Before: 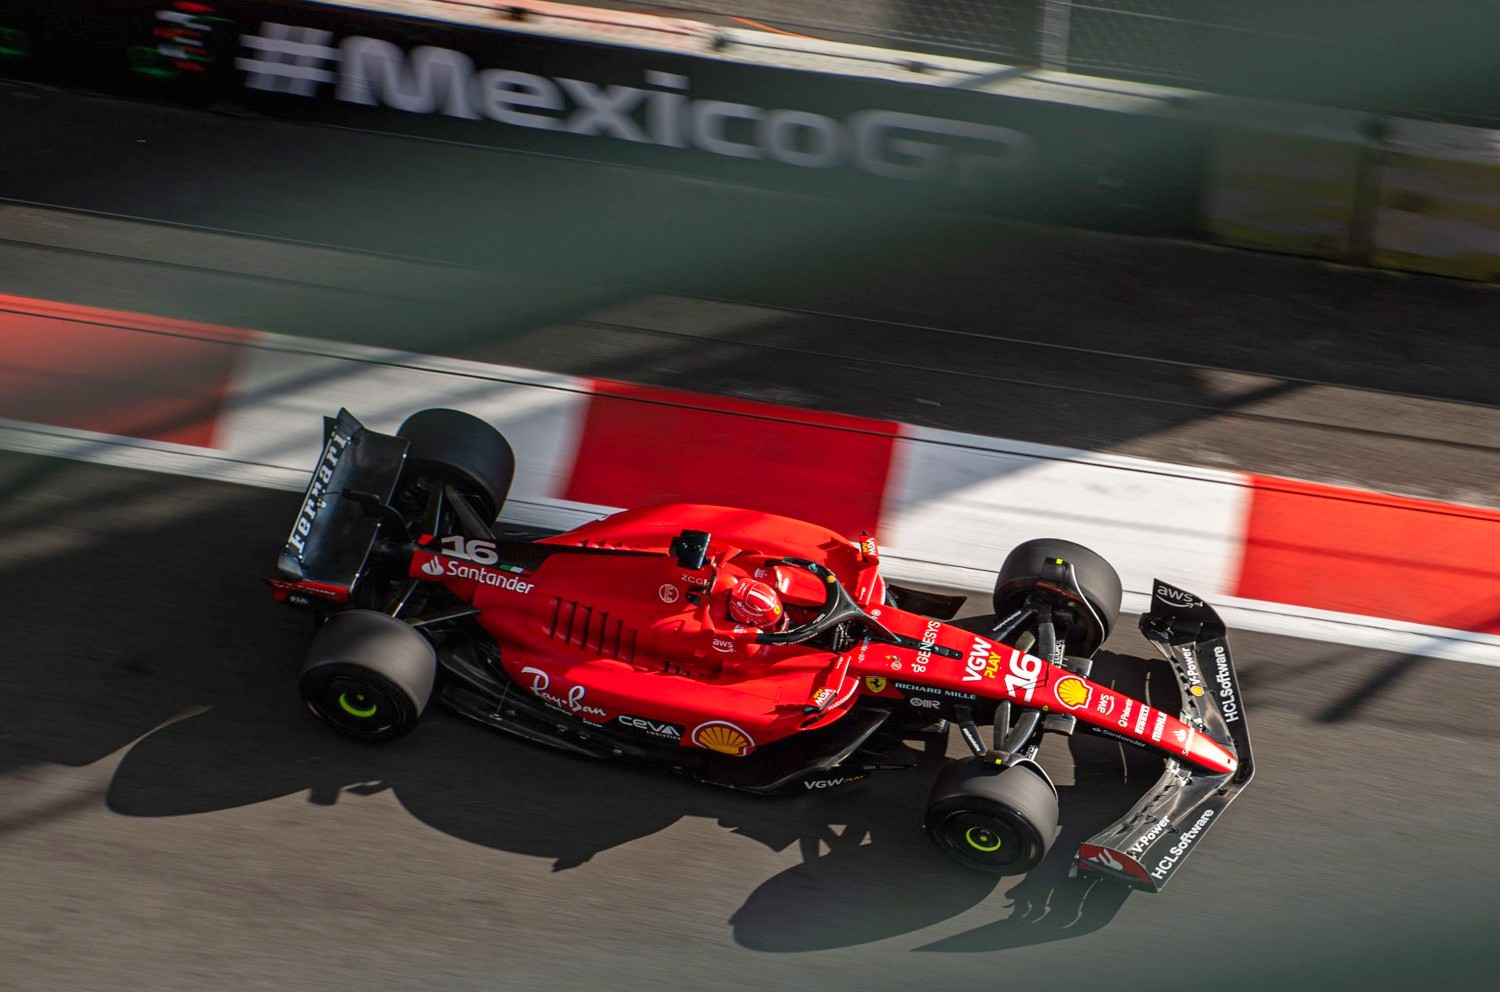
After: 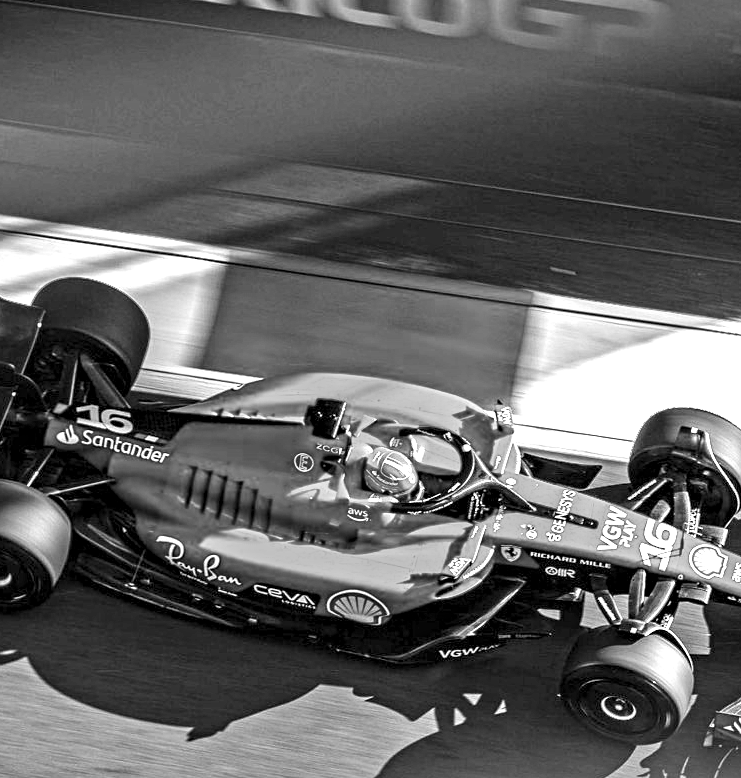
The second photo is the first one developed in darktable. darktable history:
crop and rotate: angle 0.02°, left 24.353%, top 13.219%, right 26.156%, bottom 8.224%
contrast equalizer: octaves 7, y [[0.5, 0.542, 0.583, 0.625, 0.667, 0.708], [0.5 ×6], [0.5 ×6], [0 ×6], [0 ×6]]
monochrome: on, module defaults
exposure: black level correction 0, exposure 0.7 EV, compensate exposure bias true, compensate highlight preservation false
contrast brightness saturation: contrast 0.09, saturation 0.28
